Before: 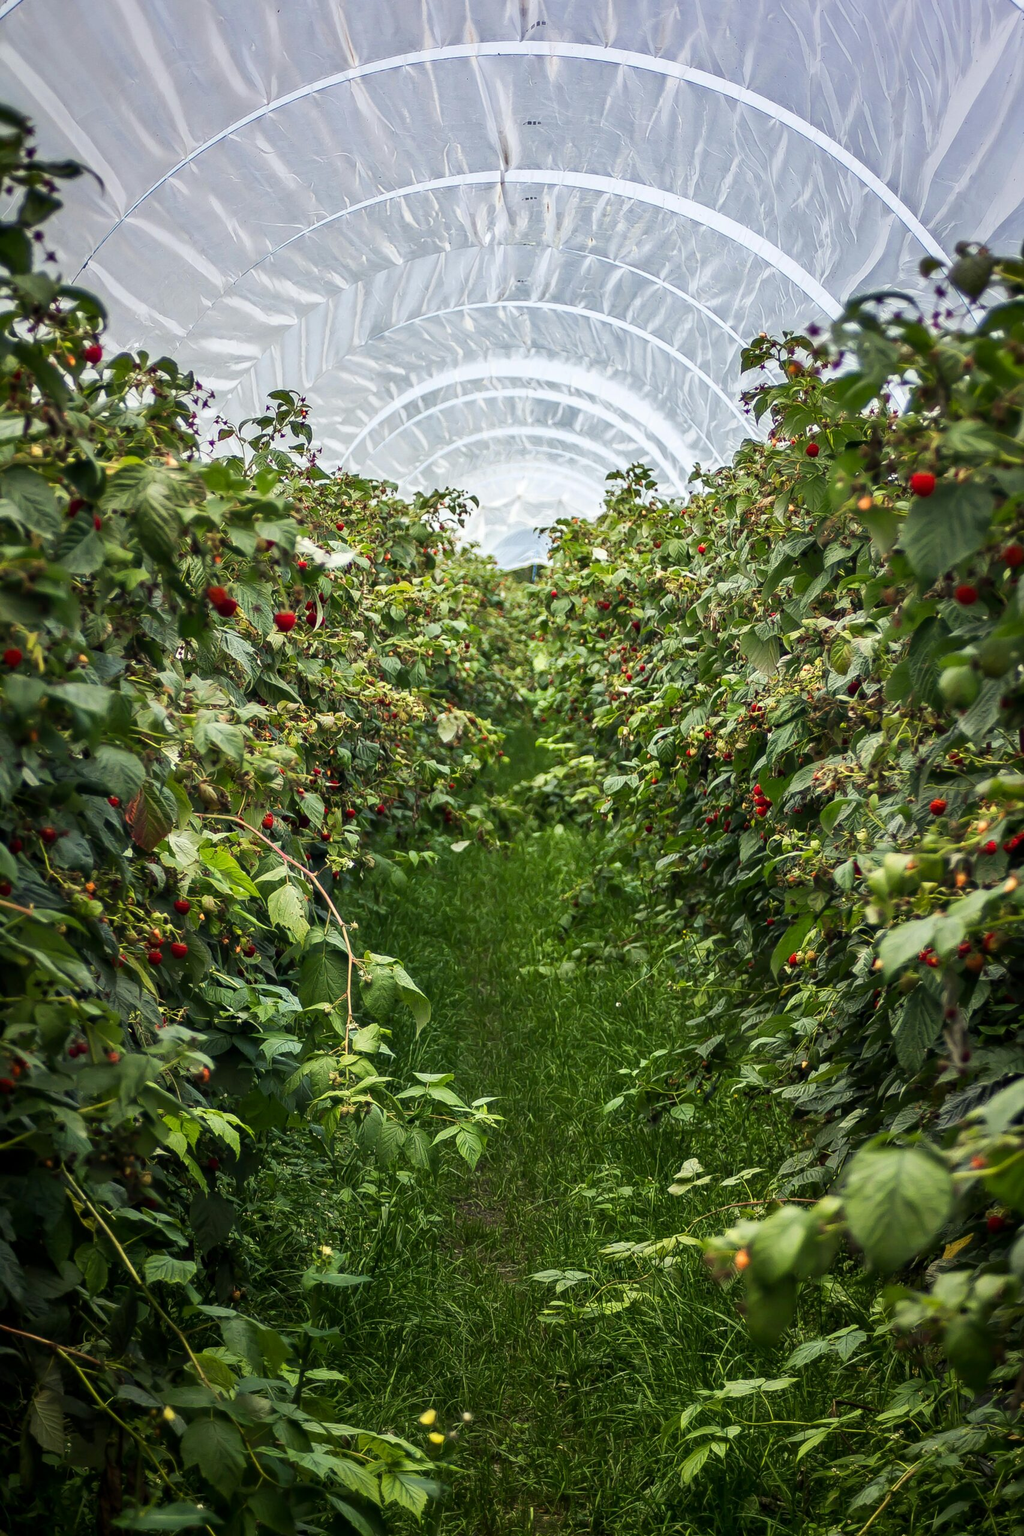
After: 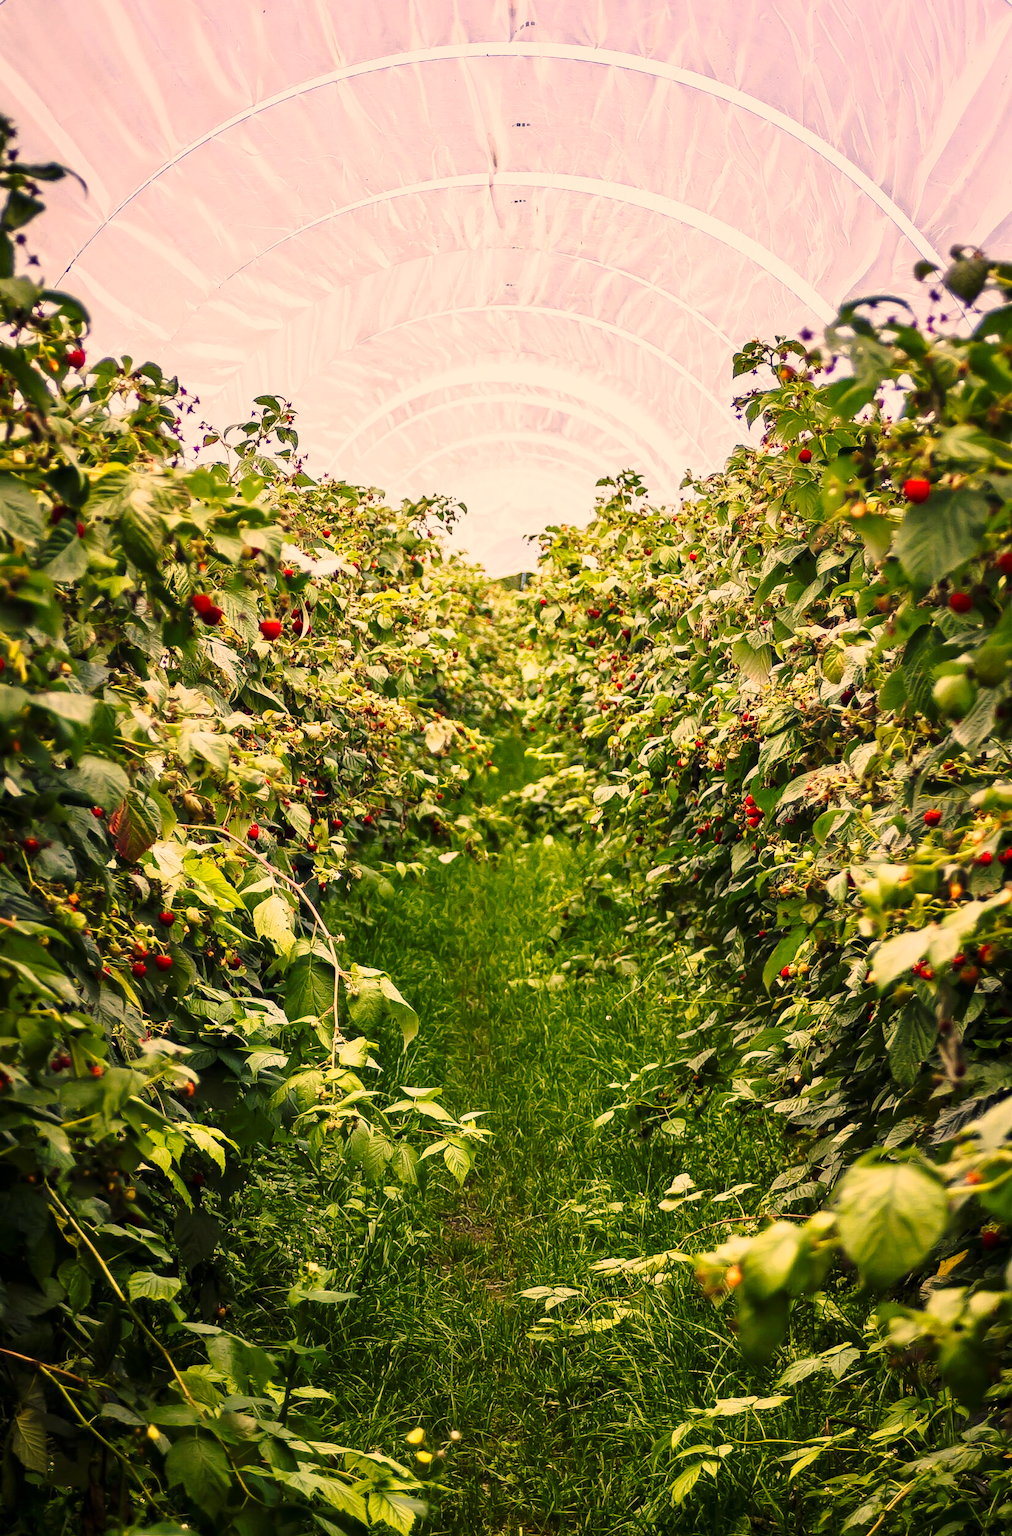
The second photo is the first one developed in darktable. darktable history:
base curve: curves: ch0 [(0, 0) (0.028, 0.03) (0.121, 0.232) (0.46, 0.748) (0.859, 0.968) (1, 1)], preserve colors none
white balance: red 1, blue 1
crop and rotate: left 1.774%, right 0.633%, bottom 1.28%
color correction: highlights a* 21.88, highlights b* 22.25
